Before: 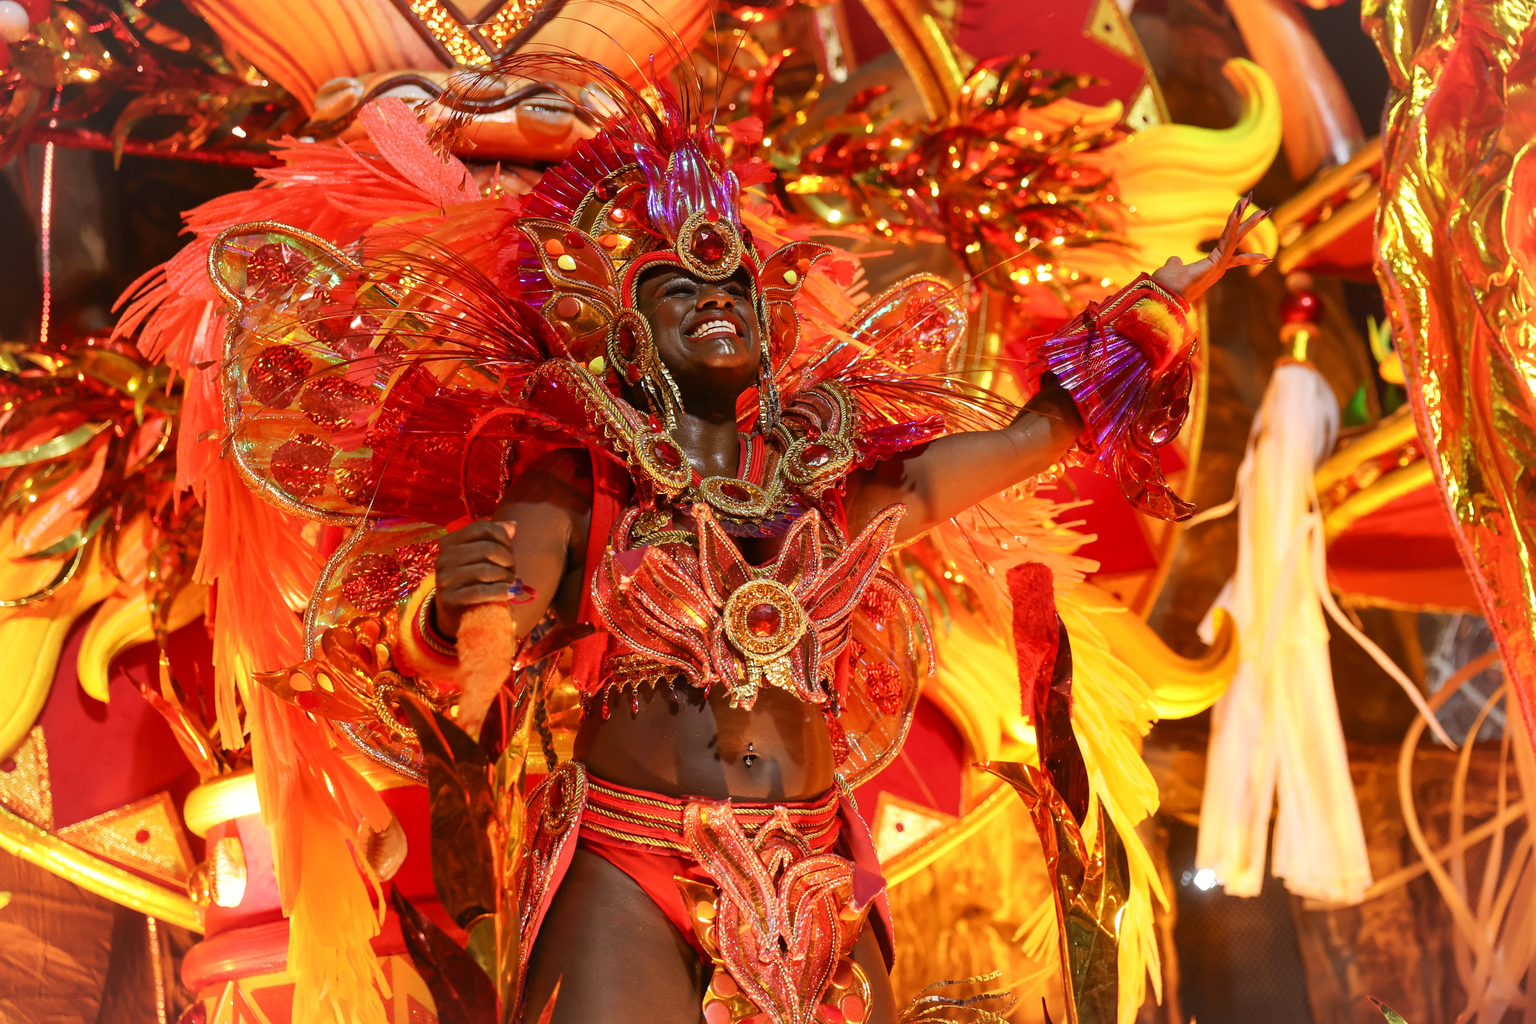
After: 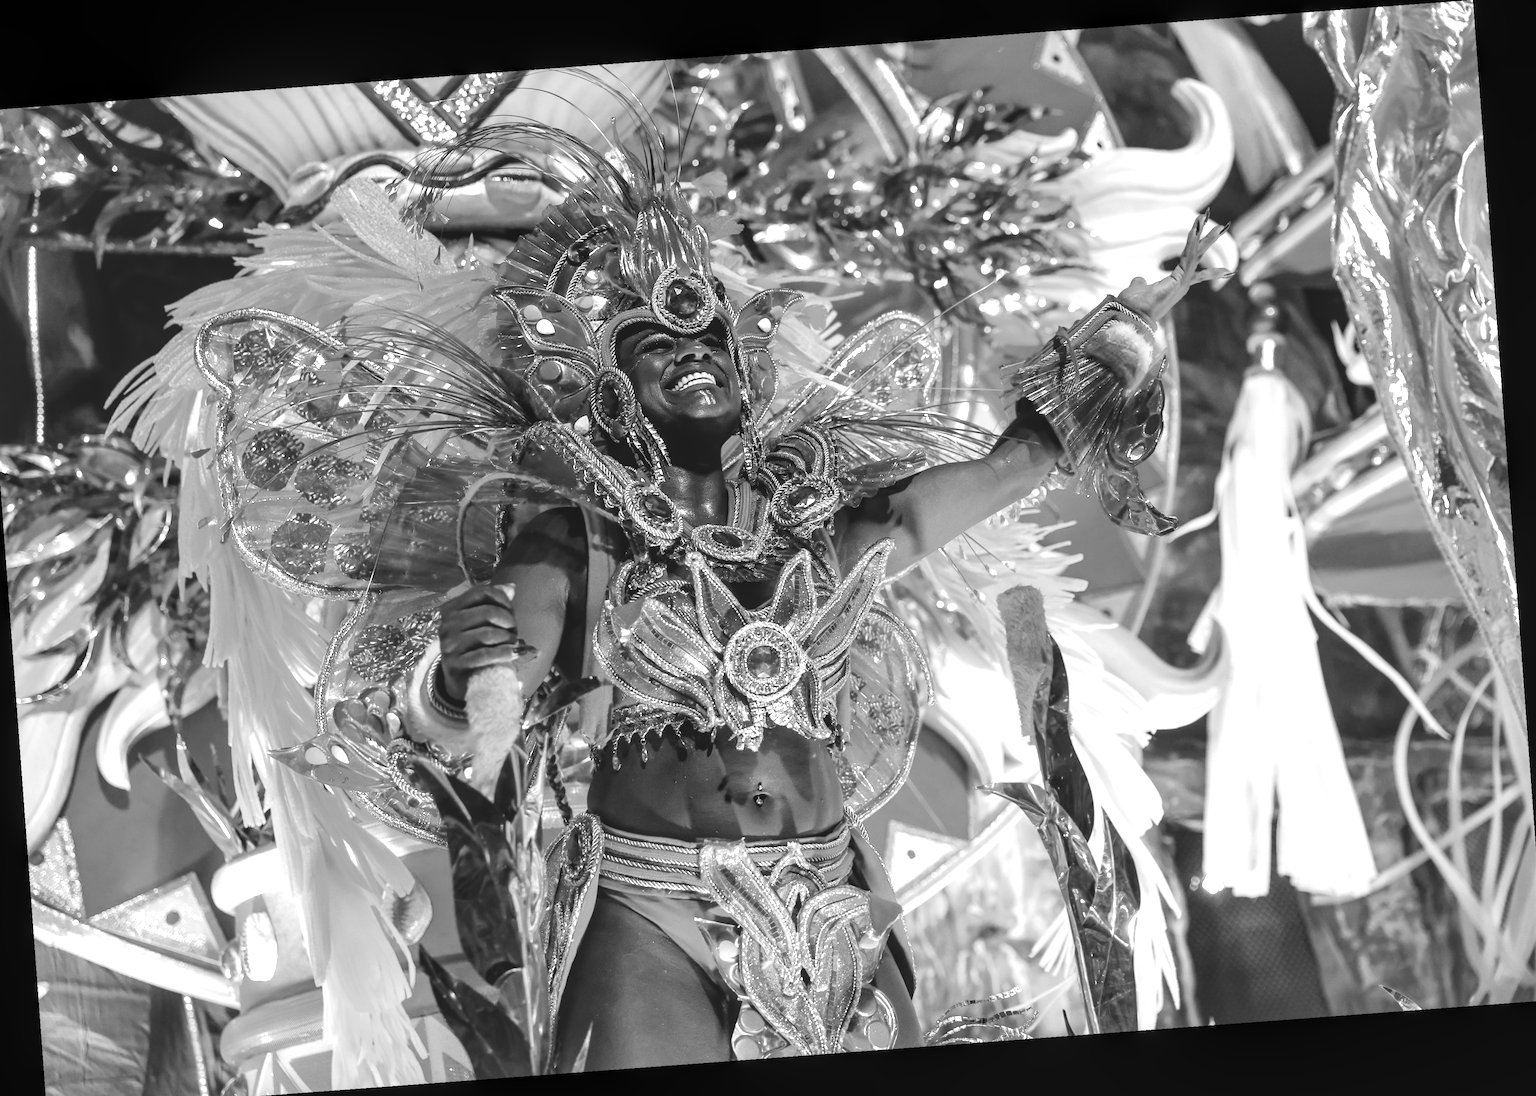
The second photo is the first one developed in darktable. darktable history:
rotate and perspective: rotation -4.25°, automatic cropping off
local contrast: on, module defaults
tone curve: curves: ch0 [(0, 0) (0.003, 0.132) (0.011, 0.13) (0.025, 0.134) (0.044, 0.138) (0.069, 0.154) (0.1, 0.17) (0.136, 0.198) (0.177, 0.25) (0.224, 0.308) (0.277, 0.371) (0.335, 0.432) (0.399, 0.491) (0.468, 0.55) (0.543, 0.612) (0.623, 0.679) (0.709, 0.766) (0.801, 0.842) (0.898, 0.912) (1, 1)], preserve colors none
tone equalizer: -8 EV -0.75 EV, -7 EV -0.7 EV, -6 EV -0.6 EV, -5 EV -0.4 EV, -3 EV 0.4 EV, -2 EV 0.6 EV, -1 EV 0.7 EV, +0 EV 0.75 EV, edges refinement/feathering 500, mask exposure compensation -1.57 EV, preserve details no
crop and rotate: left 1.774%, right 0.633%, bottom 1.28%
monochrome: a 32, b 64, size 2.3
